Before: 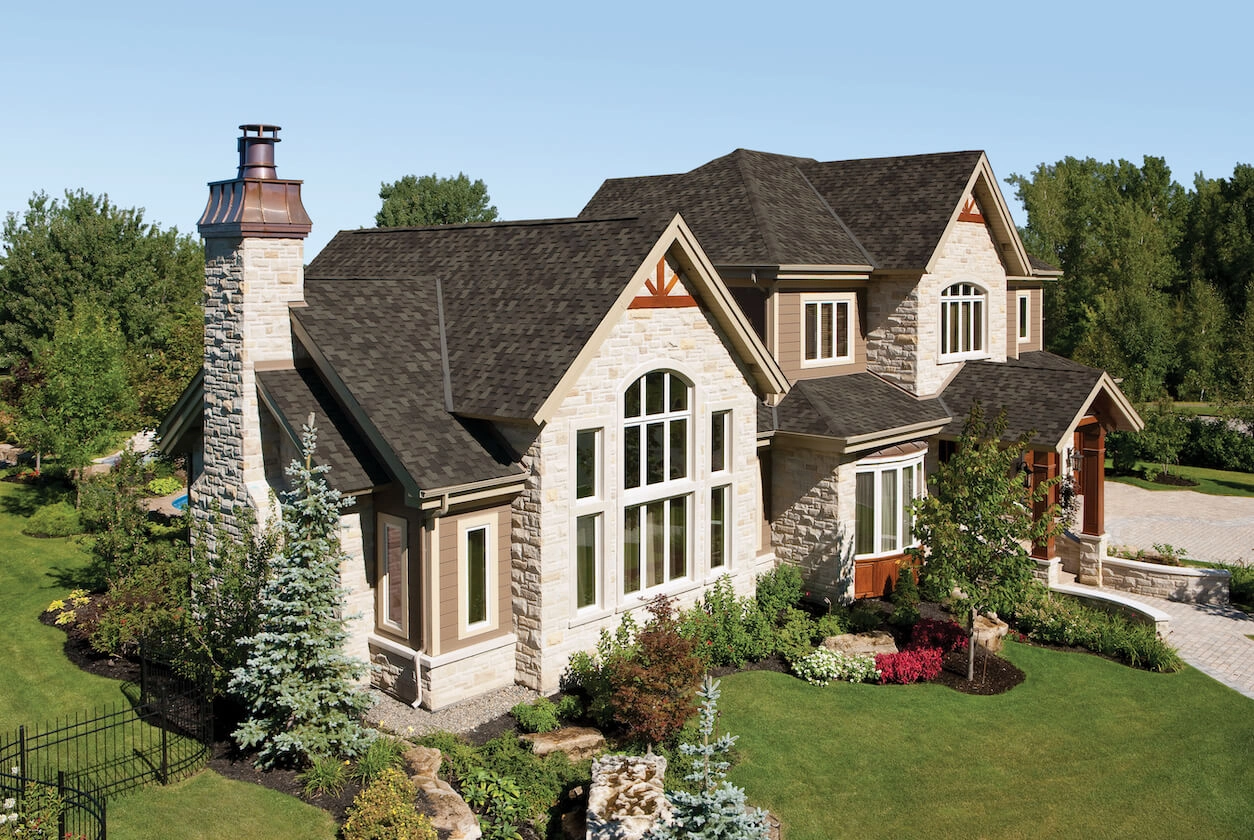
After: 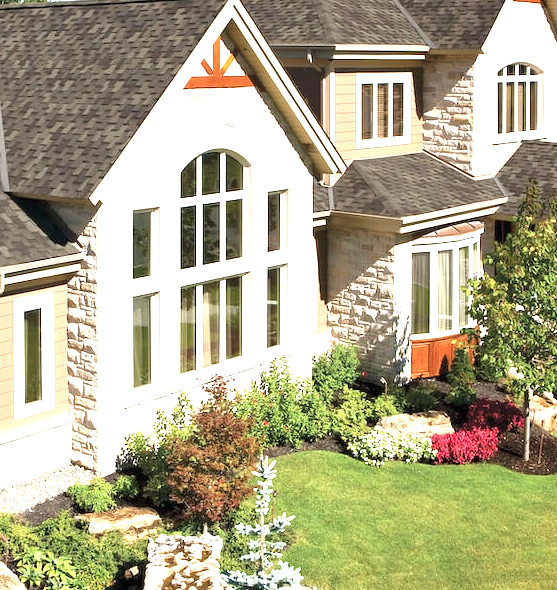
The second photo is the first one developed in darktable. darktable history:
exposure: black level correction 0, exposure 1.55 EV, compensate exposure bias true, compensate highlight preservation false
crop: left 35.432%, top 26.233%, right 20.145%, bottom 3.432%
